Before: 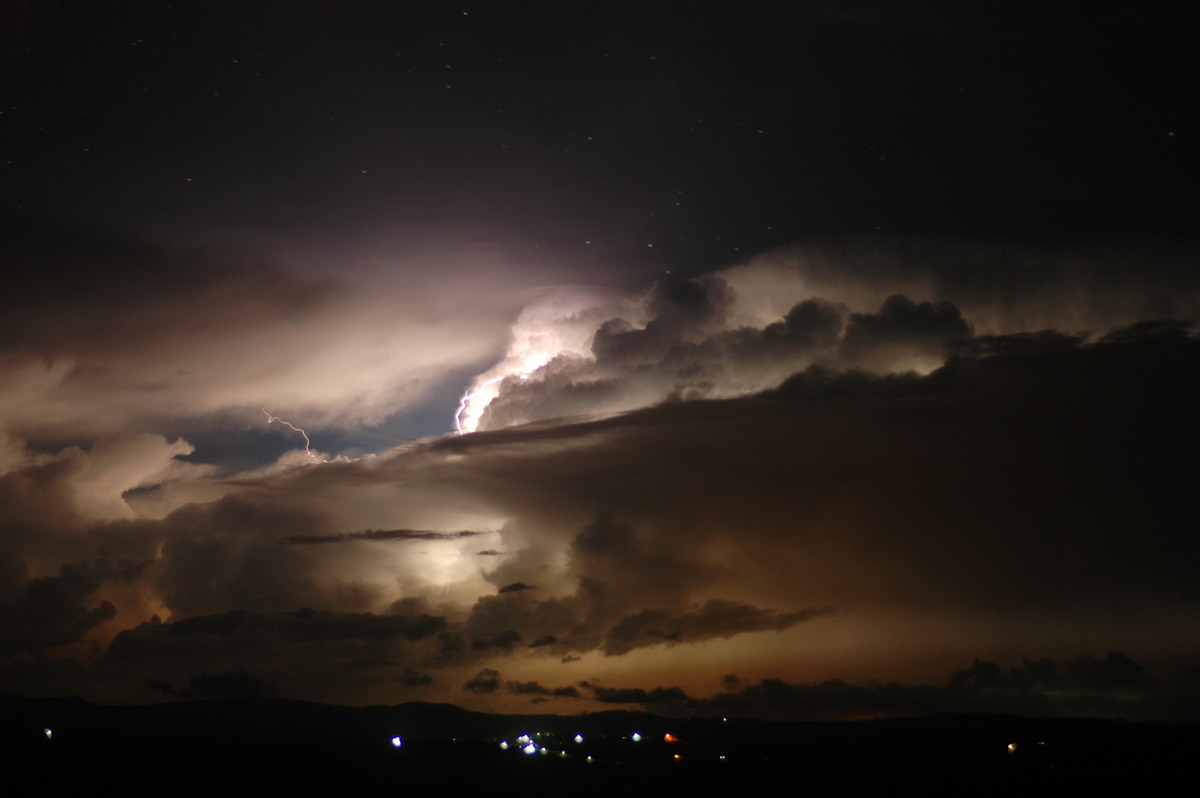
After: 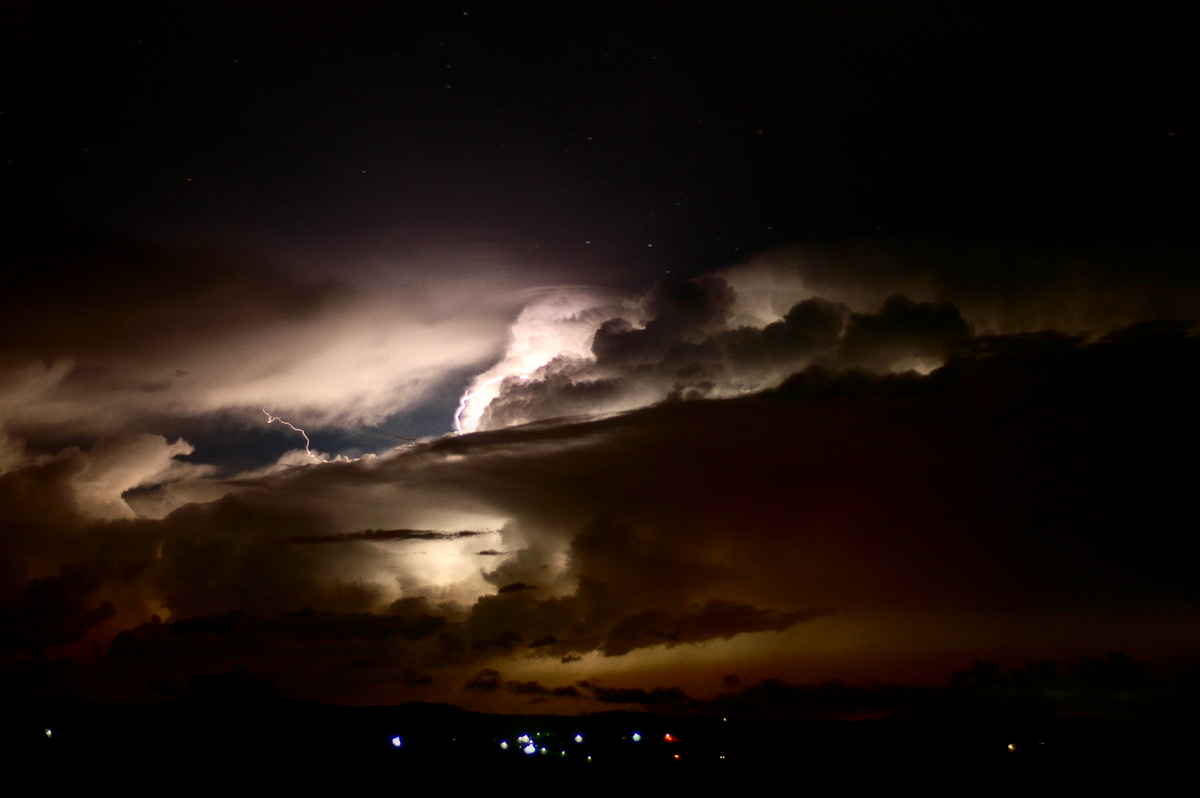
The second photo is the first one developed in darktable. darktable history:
local contrast: on, module defaults
contrast brightness saturation: contrast 0.326, brightness -0.081, saturation 0.169
